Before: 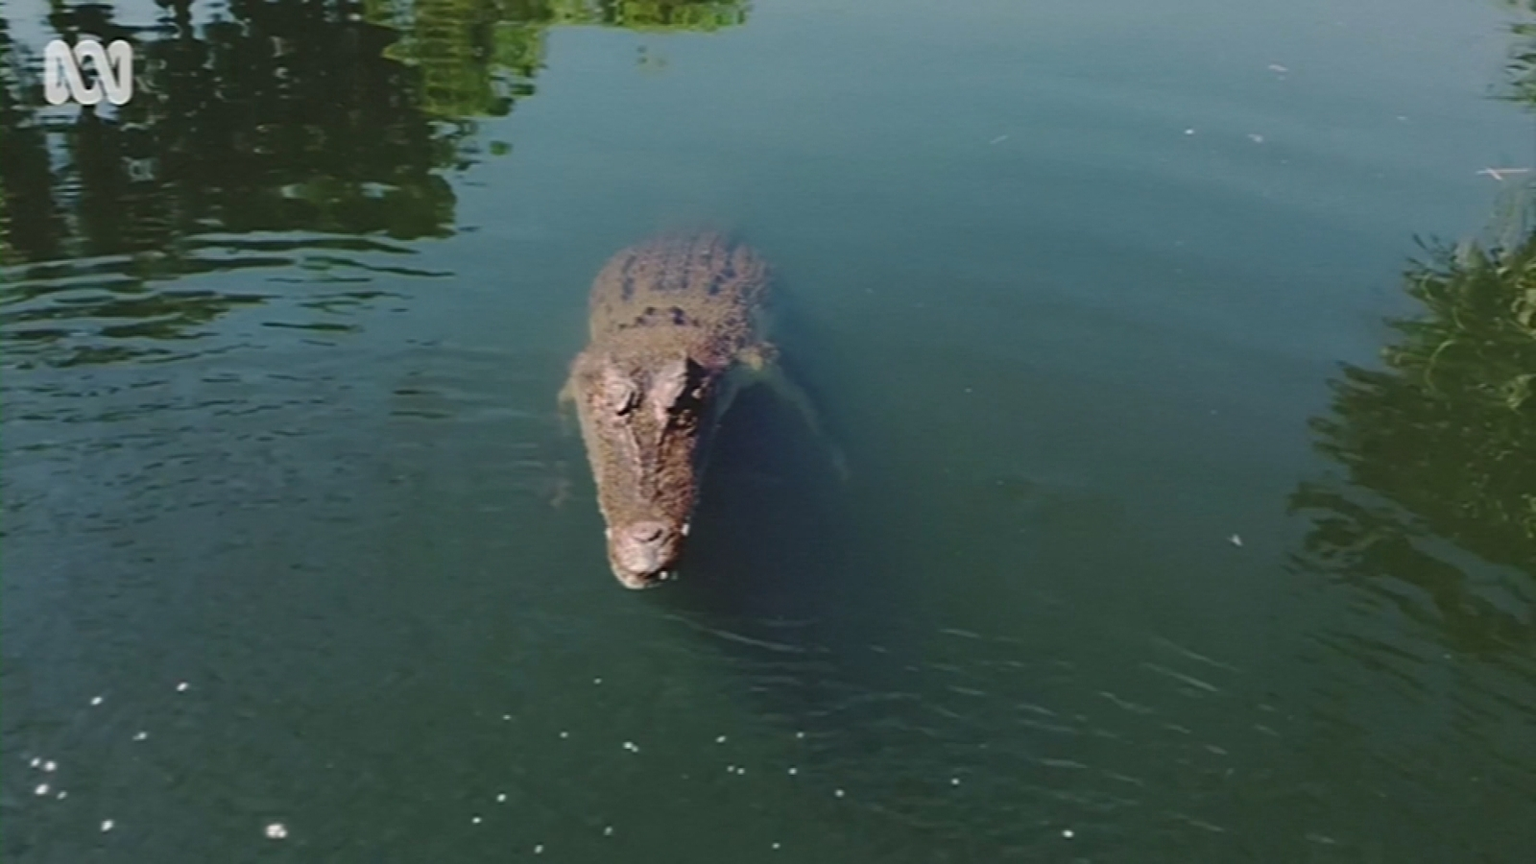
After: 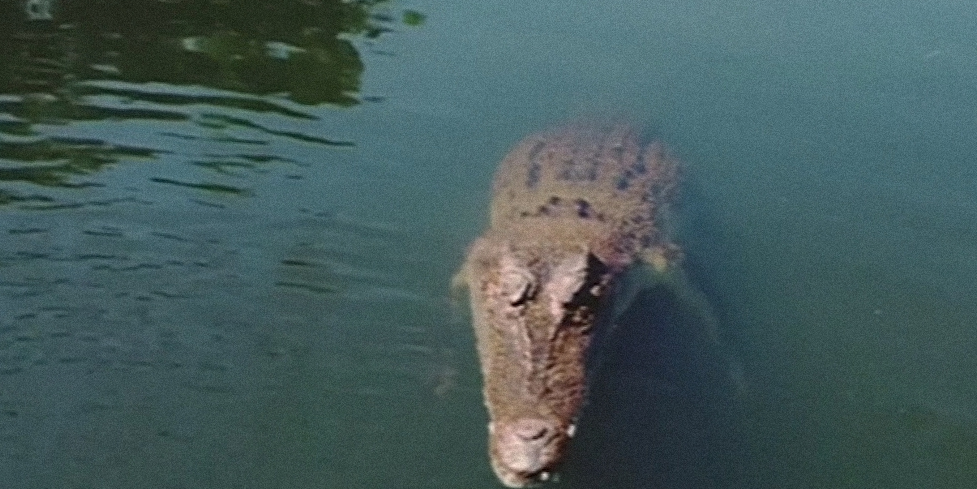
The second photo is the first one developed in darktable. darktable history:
crop and rotate: angle -4.99°, left 2.122%, top 6.945%, right 27.566%, bottom 30.519%
grain: mid-tones bias 0%
